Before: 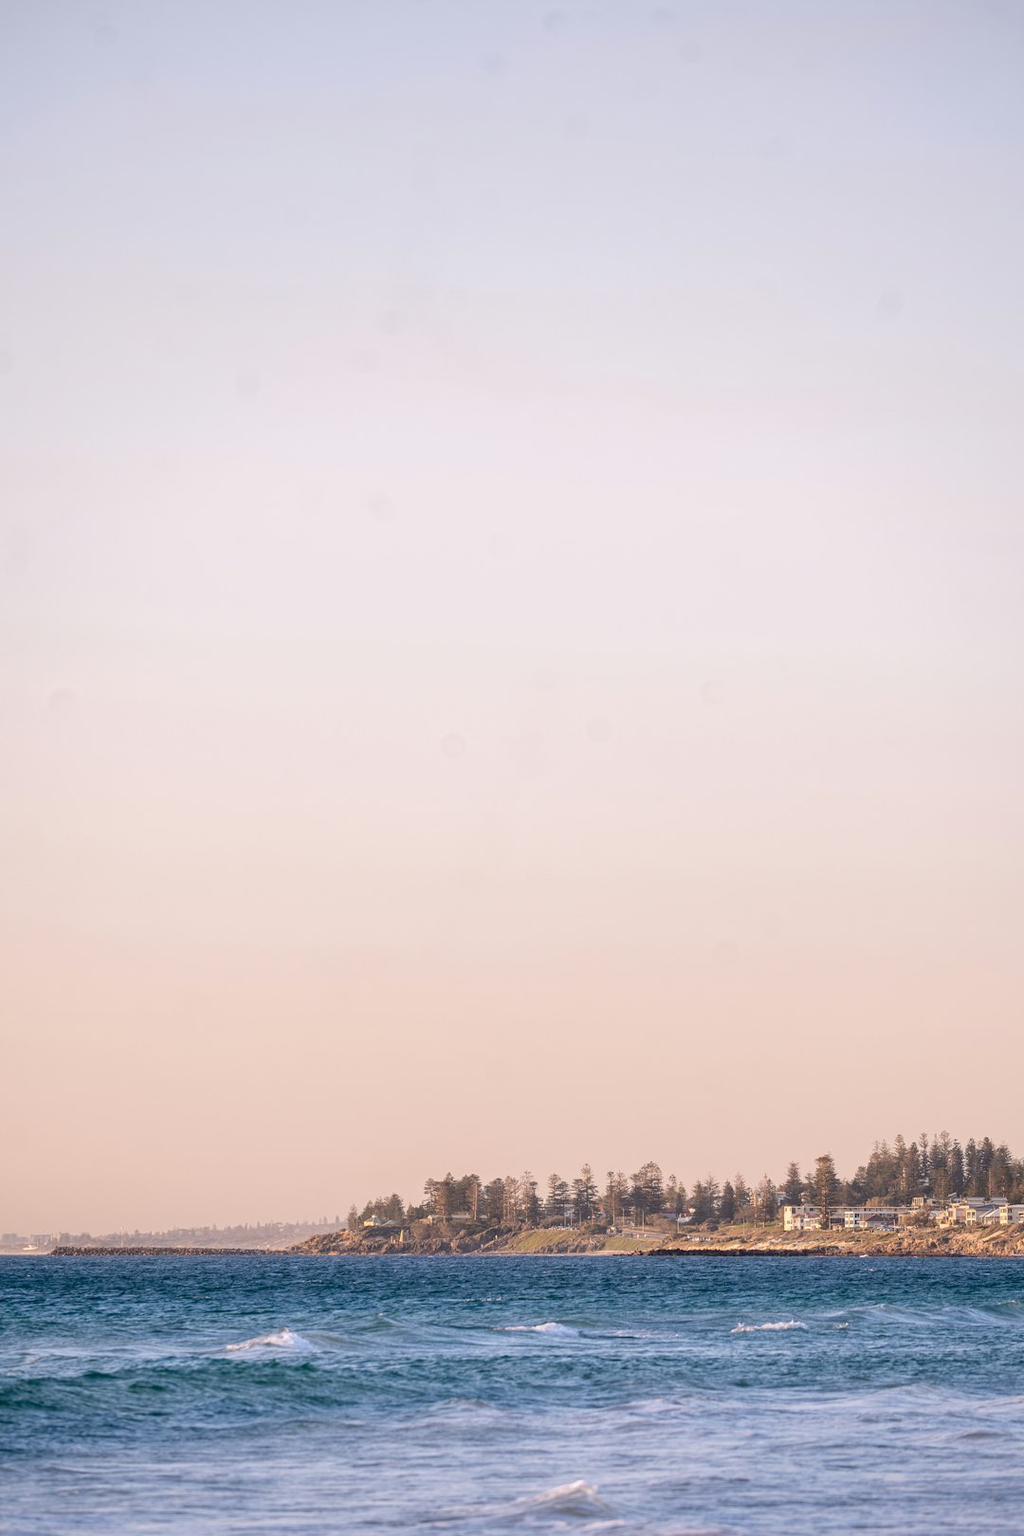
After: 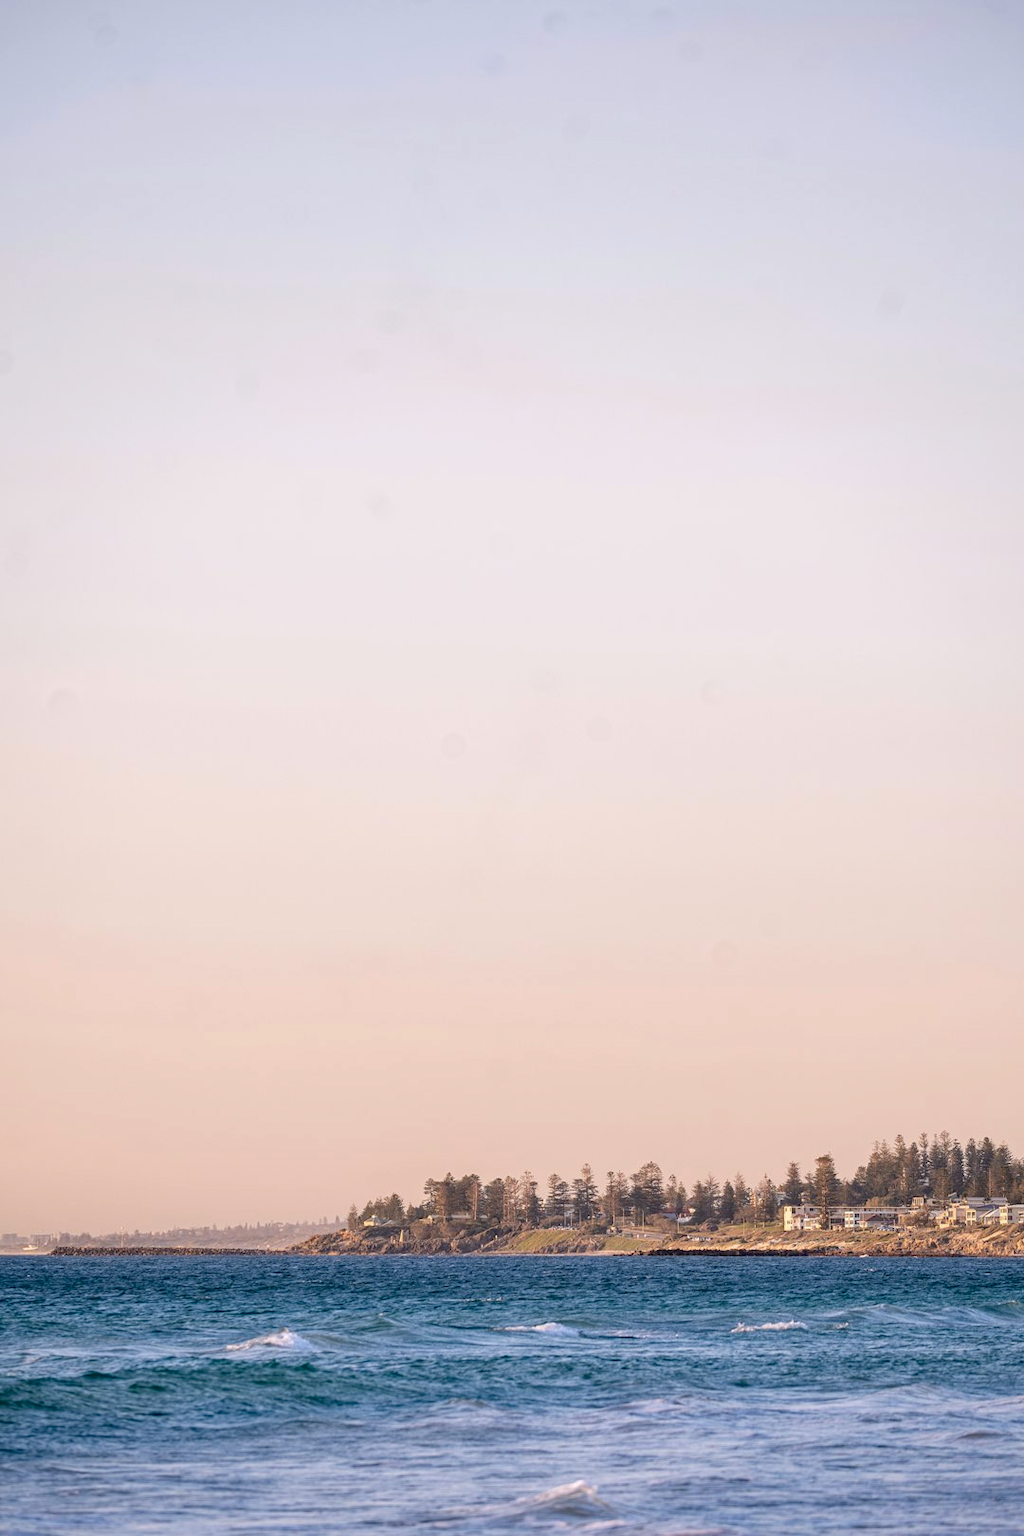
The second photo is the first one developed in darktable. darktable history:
tone equalizer: mask exposure compensation -0.487 EV
haze removal: strength 0.303, distance 0.256, compatibility mode true, adaptive false
